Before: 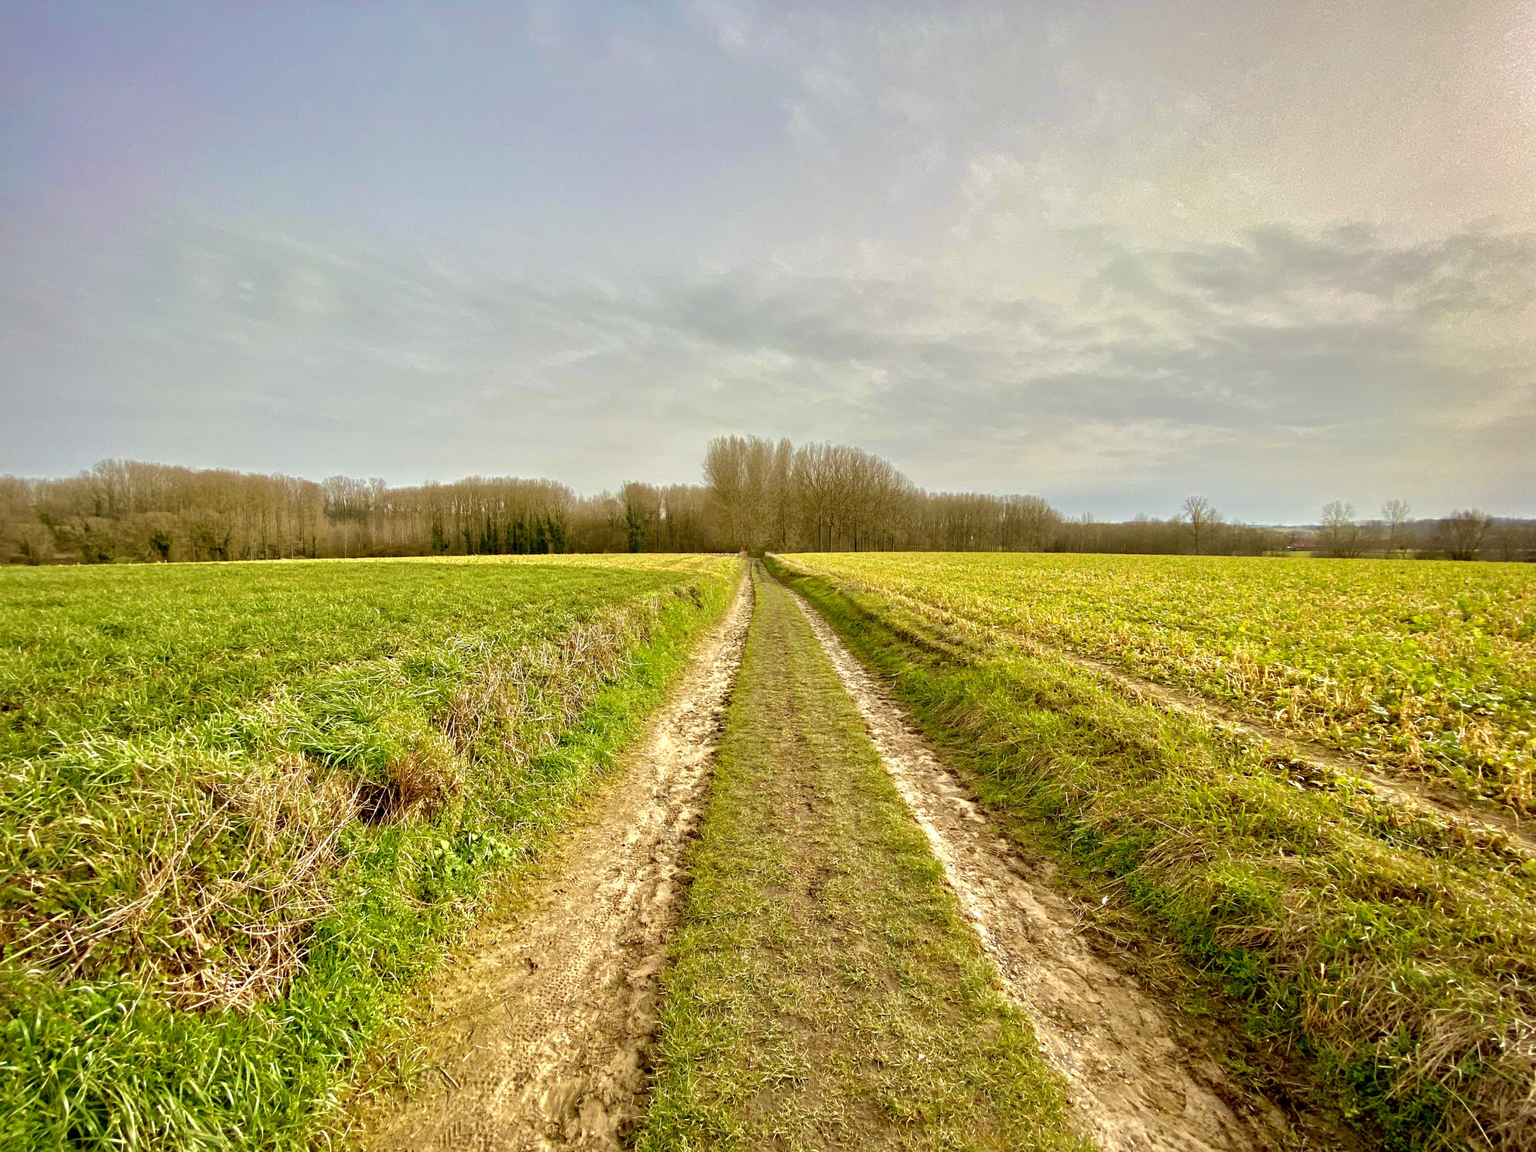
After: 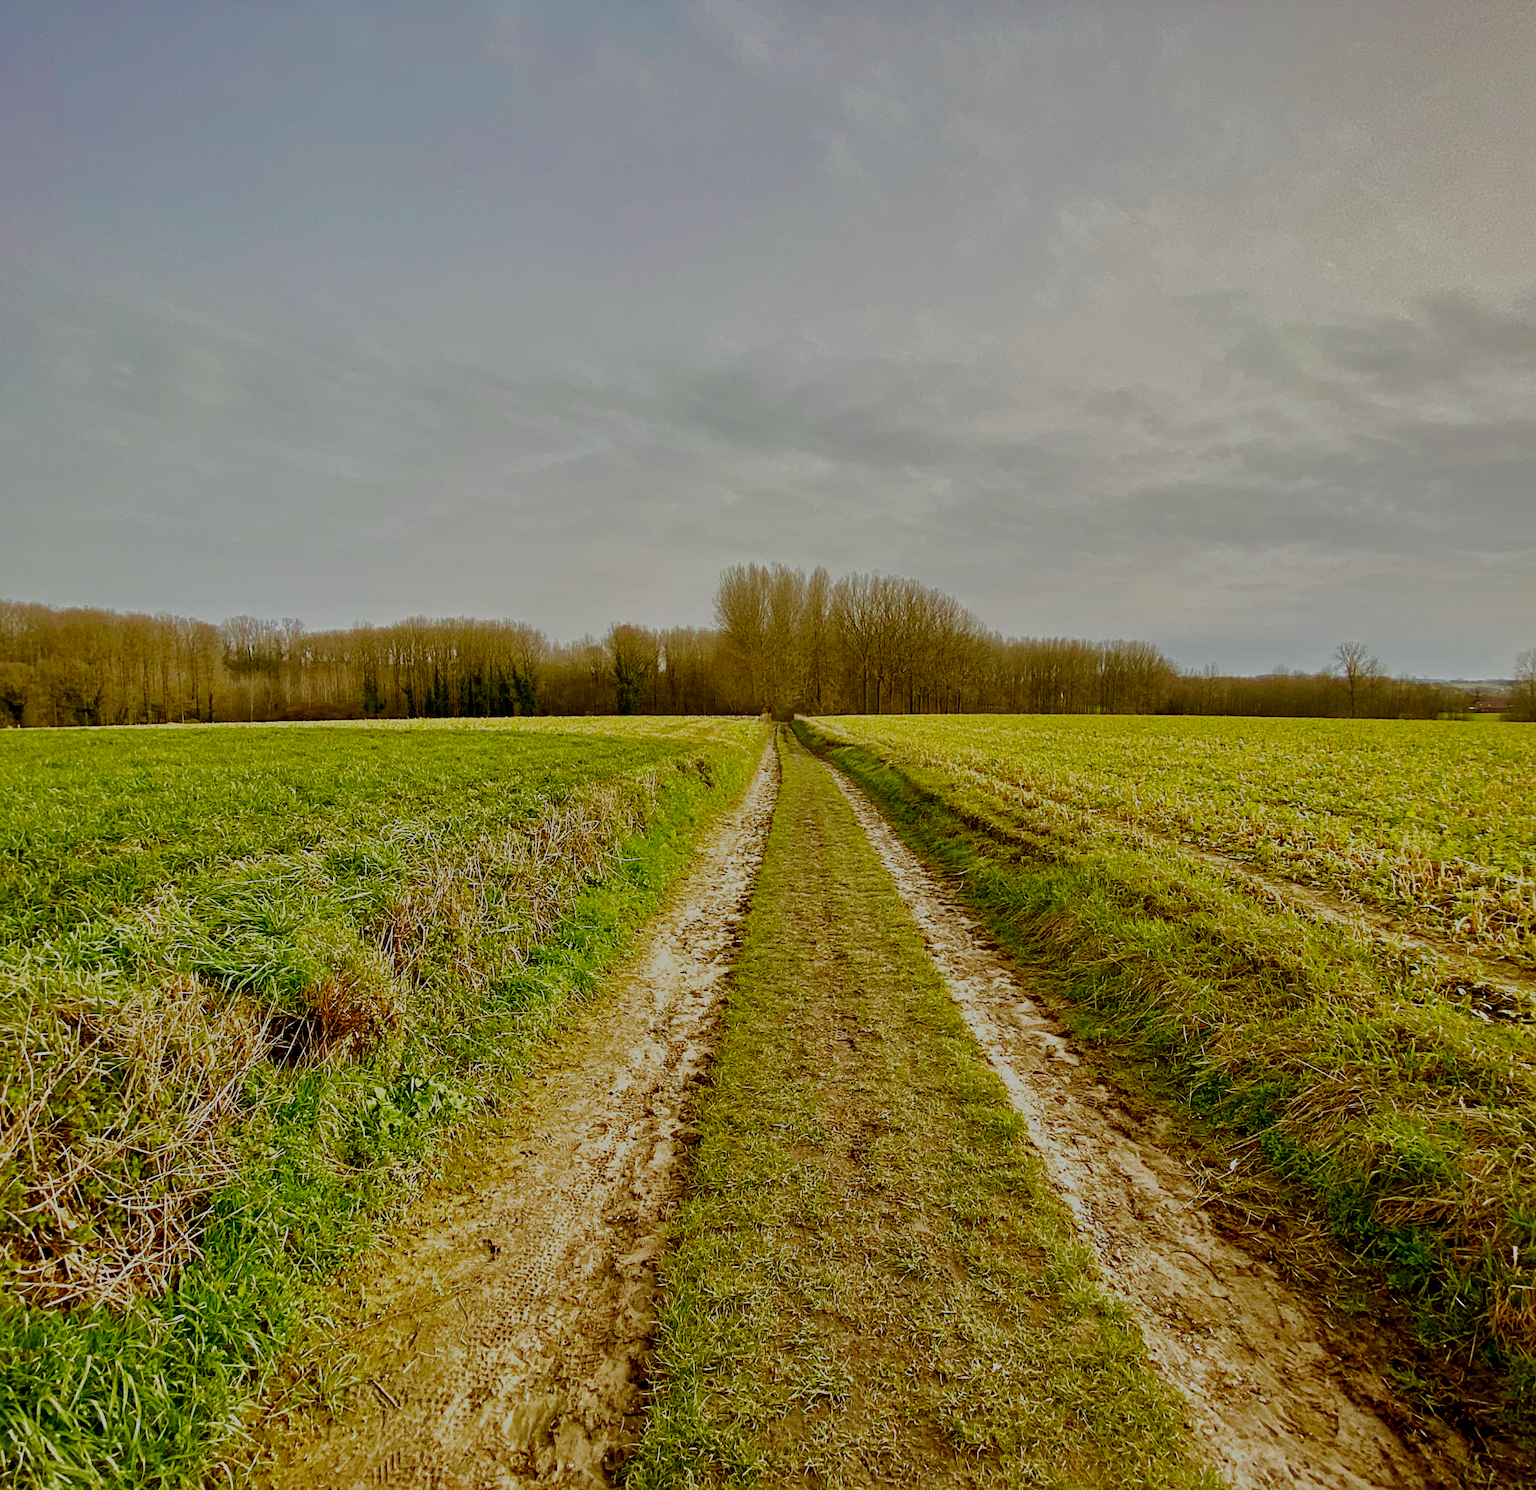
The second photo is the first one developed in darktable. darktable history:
contrast brightness saturation: brightness -0.206, saturation 0.081
sharpen: radius 1.906, amount 0.408, threshold 1.152
filmic rgb: black relative exposure -7.12 EV, white relative exposure 5.35 EV, hardness 3.03, preserve chrominance no, color science v5 (2021), iterations of high-quality reconstruction 0, contrast in shadows safe, contrast in highlights safe
crop: left 9.862%, right 12.819%
